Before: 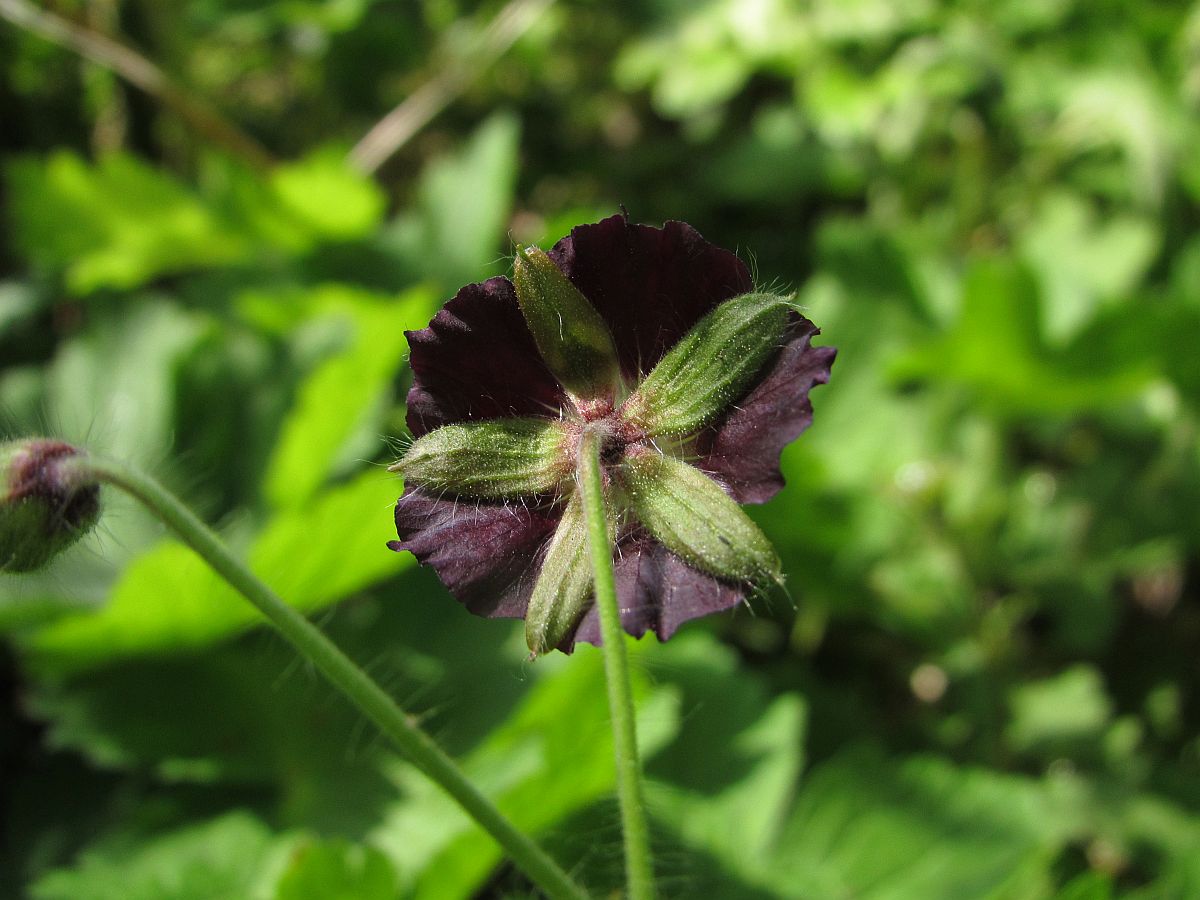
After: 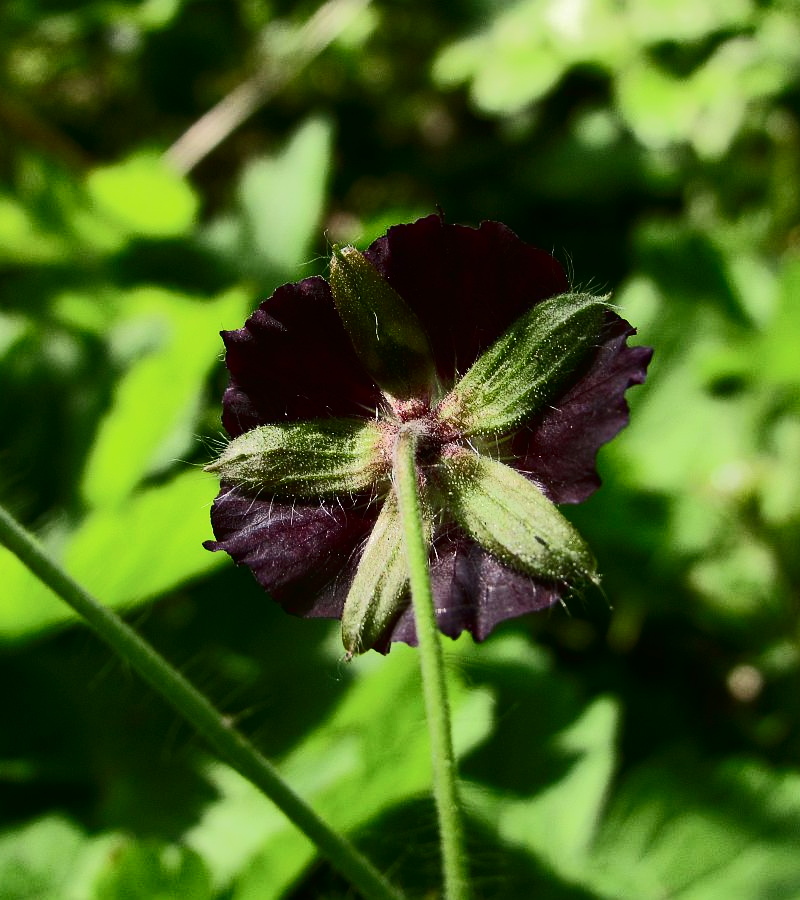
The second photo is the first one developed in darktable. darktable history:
tone curve: curves: ch0 [(0, 0) (0.003, 0.005) (0.011, 0.007) (0.025, 0.009) (0.044, 0.013) (0.069, 0.017) (0.1, 0.02) (0.136, 0.029) (0.177, 0.052) (0.224, 0.086) (0.277, 0.129) (0.335, 0.188) (0.399, 0.256) (0.468, 0.361) (0.543, 0.526) (0.623, 0.696) (0.709, 0.784) (0.801, 0.85) (0.898, 0.882) (1, 1)], color space Lab, independent channels, preserve colors none
crop: left 15.416%, right 17.901%
